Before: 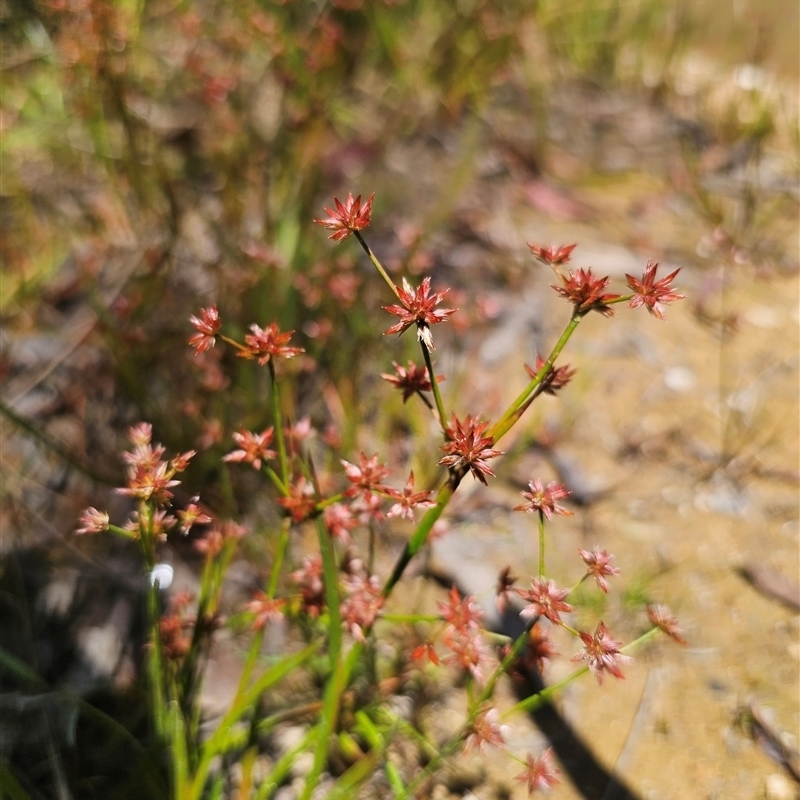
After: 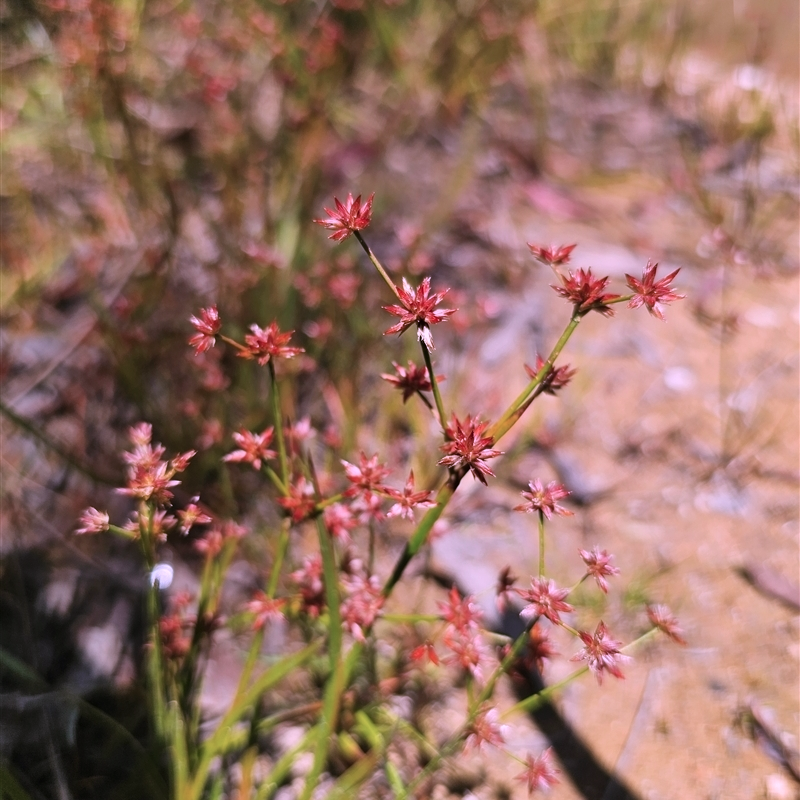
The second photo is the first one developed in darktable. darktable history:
color correction: highlights a* 15.12, highlights b* -25.44
